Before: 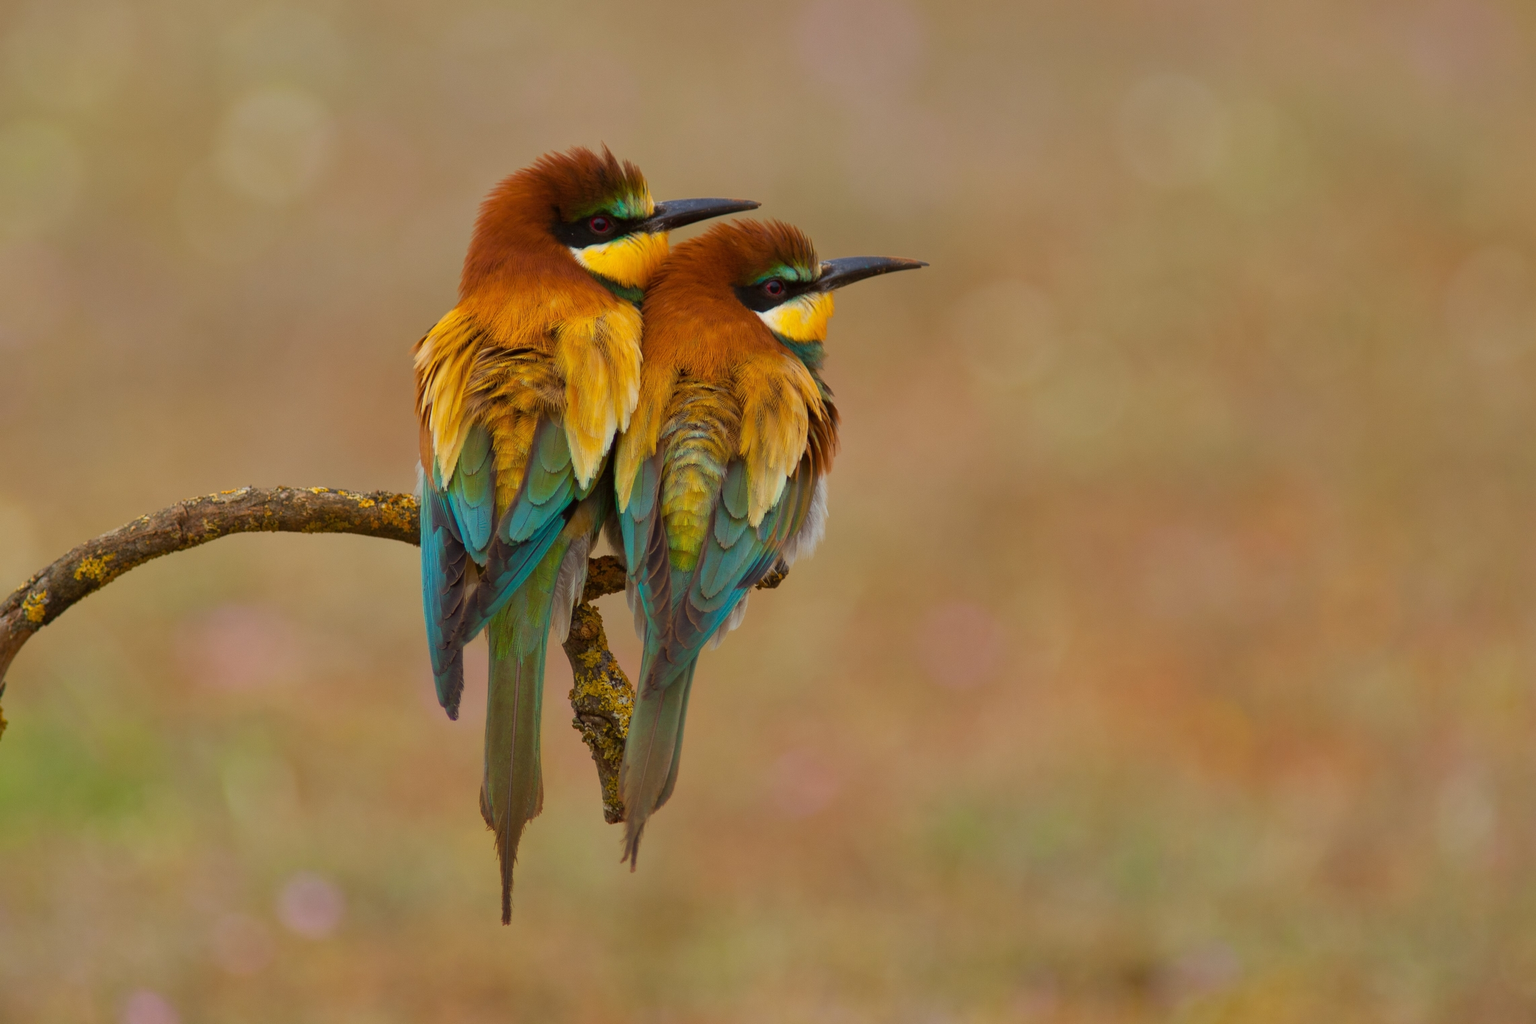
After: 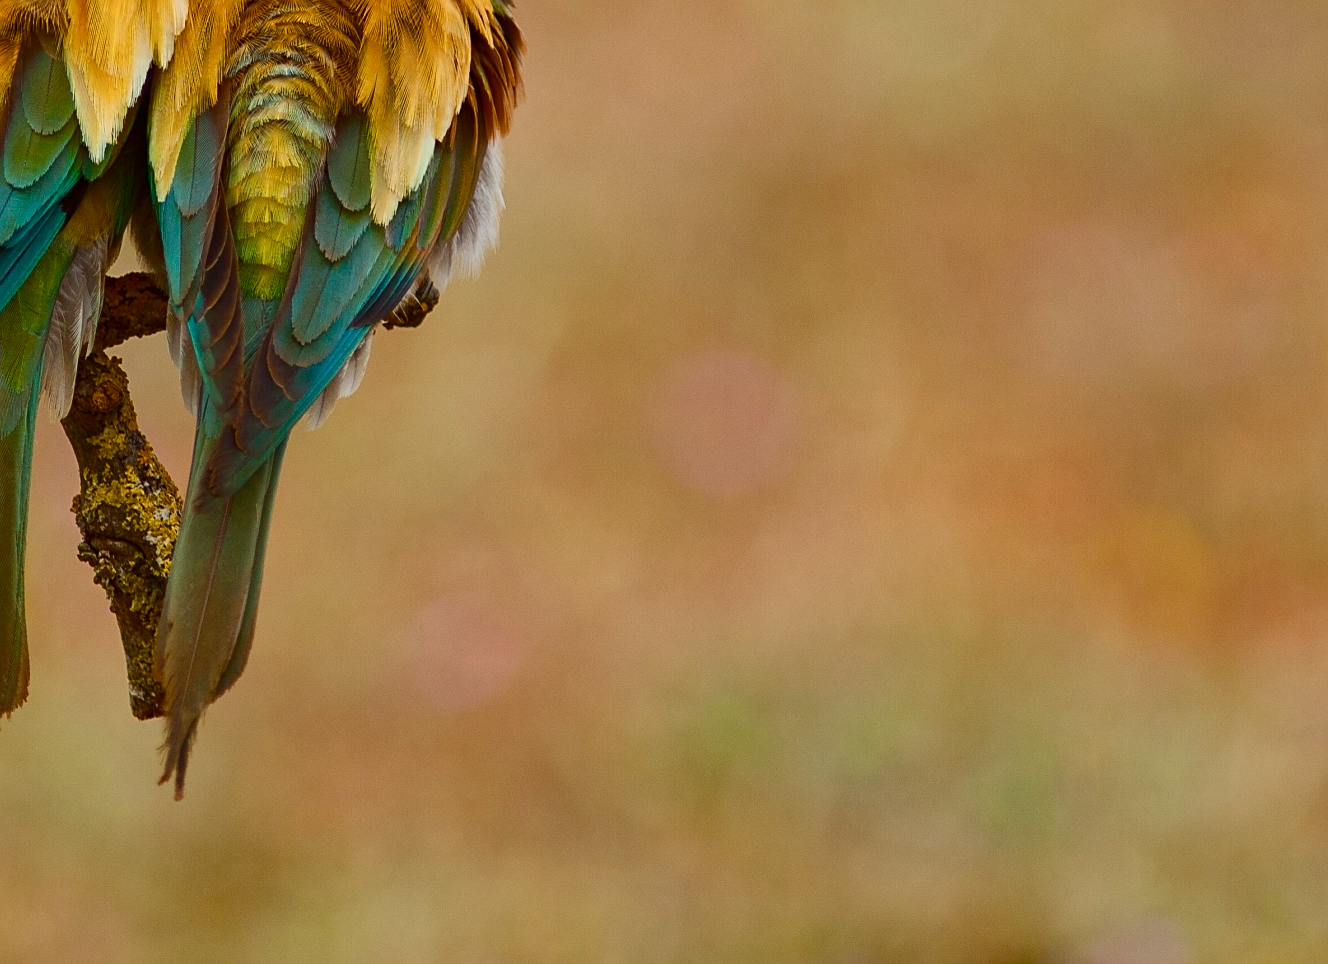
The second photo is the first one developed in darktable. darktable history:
crop: left 34.227%, top 38.327%, right 13.865%, bottom 5.152%
sharpen: on, module defaults
color balance rgb: perceptual saturation grading › global saturation 20%, perceptual saturation grading › highlights -25.017%, perceptual saturation grading › shadows 25.09%, contrast -9.826%
contrast brightness saturation: contrast 0.3
